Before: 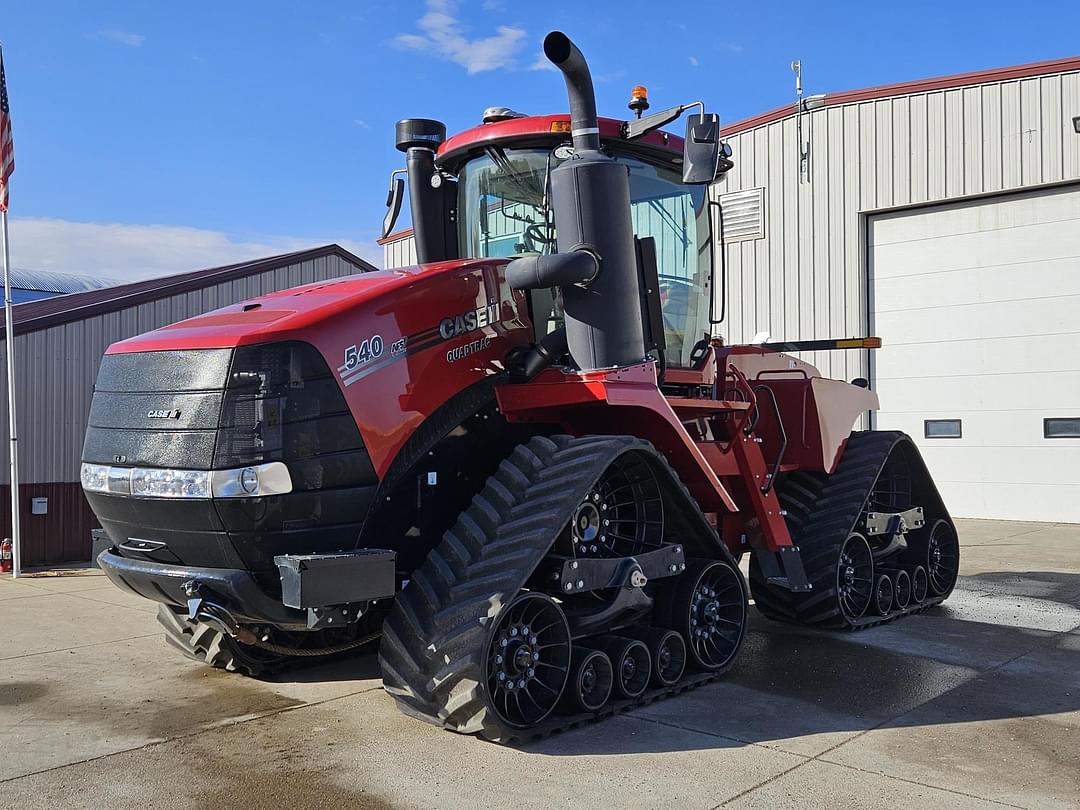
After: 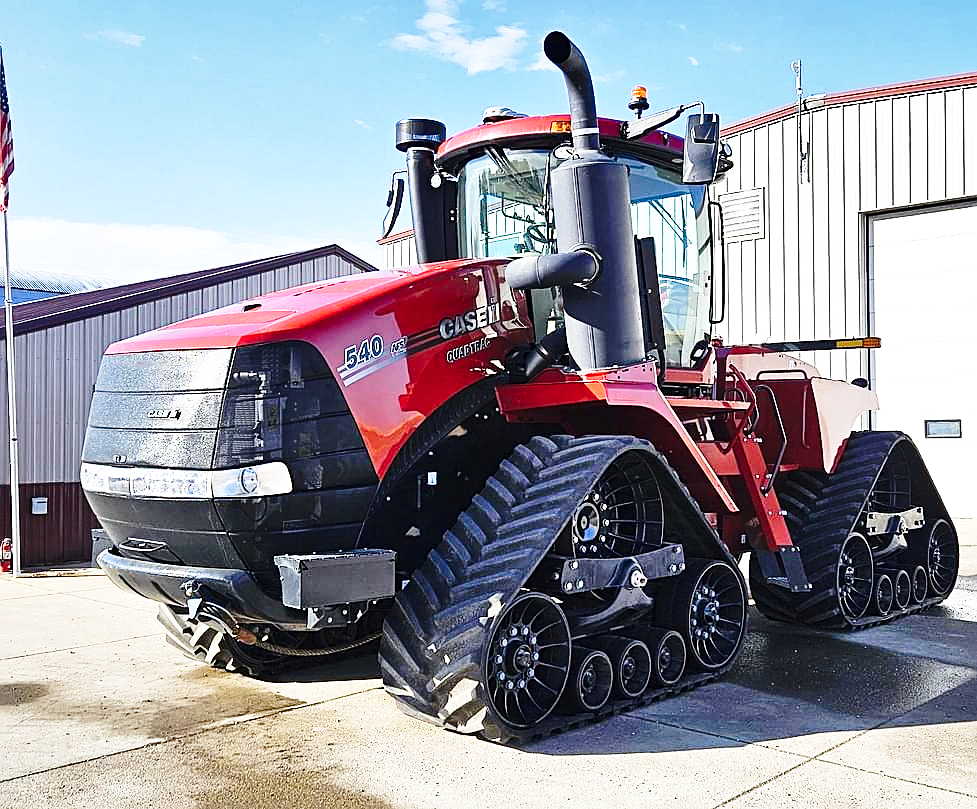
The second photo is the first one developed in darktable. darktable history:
sharpen: on, module defaults
crop: right 9.493%, bottom 0.045%
exposure: exposure 0.643 EV, compensate exposure bias true, compensate highlight preservation false
base curve: curves: ch0 [(0, 0) (0.028, 0.03) (0.105, 0.232) (0.387, 0.748) (0.754, 0.968) (1, 1)], preserve colors none
levels: mode automatic, levels [0, 0.476, 0.951]
shadows and highlights: soften with gaussian
